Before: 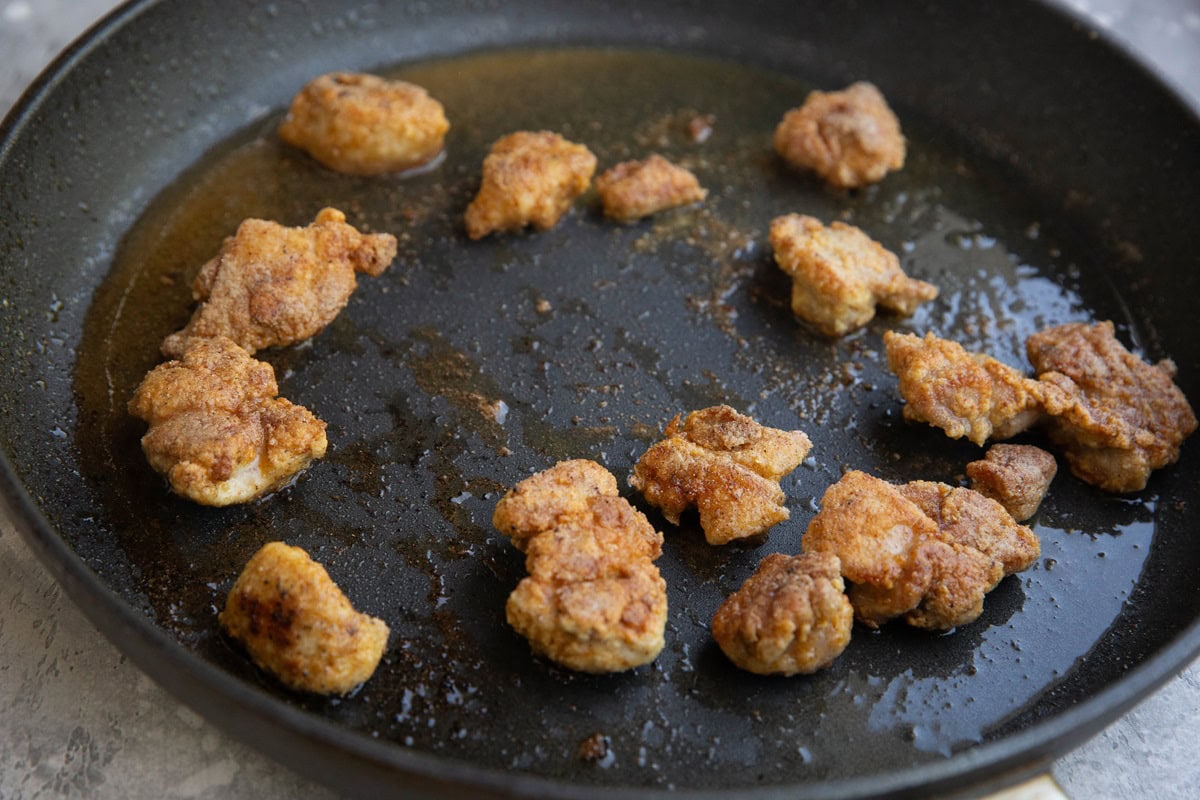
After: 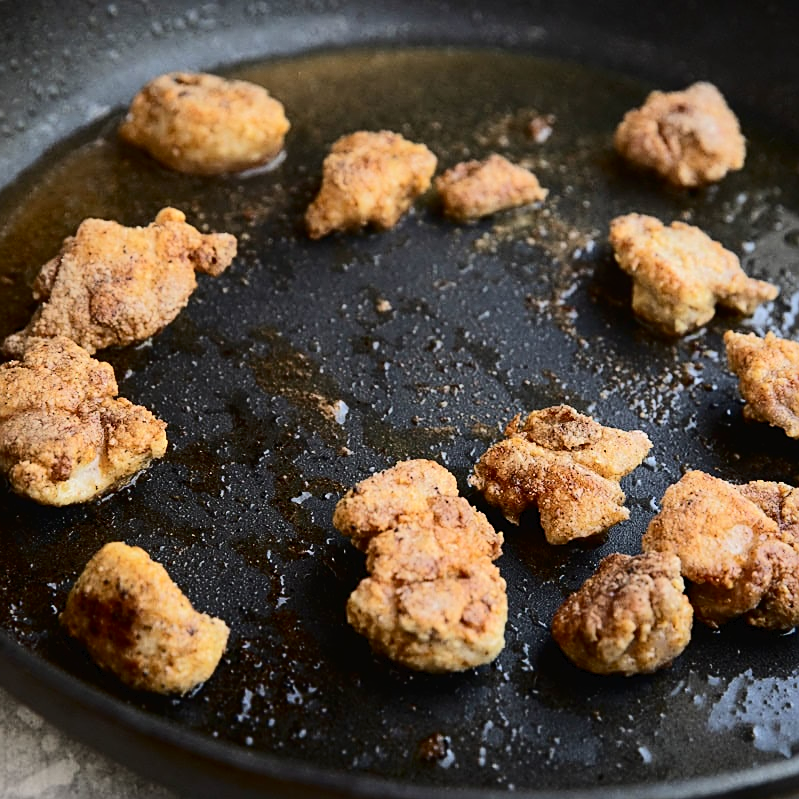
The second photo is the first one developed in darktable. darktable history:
sharpen: on, module defaults
crop and rotate: left 13.365%, right 19.996%
tone curve: curves: ch0 [(0, 0) (0.003, 0.017) (0.011, 0.017) (0.025, 0.017) (0.044, 0.019) (0.069, 0.03) (0.1, 0.046) (0.136, 0.066) (0.177, 0.104) (0.224, 0.151) (0.277, 0.231) (0.335, 0.321) (0.399, 0.454) (0.468, 0.567) (0.543, 0.674) (0.623, 0.763) (0.709, 0.82) (0.801, 0.872) (0.898, 0.934) (1, 1)], color space Lab, independent channels, preserve colors none
